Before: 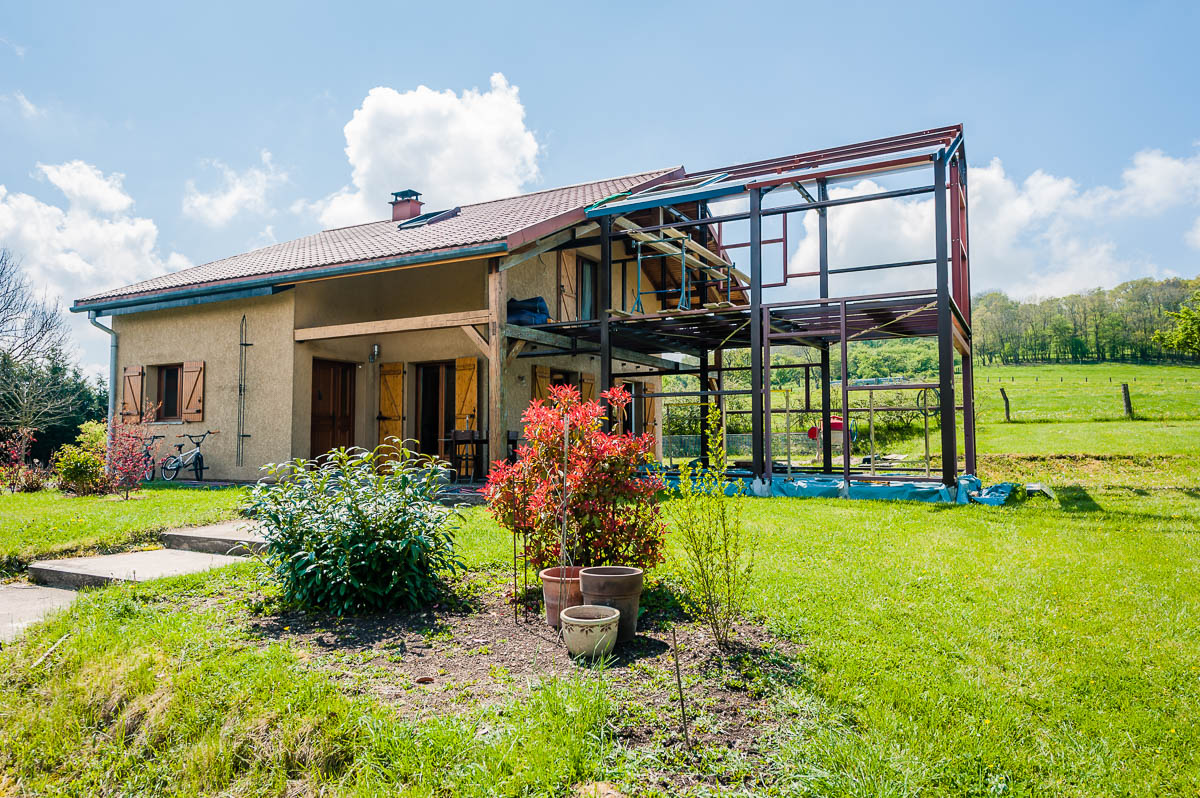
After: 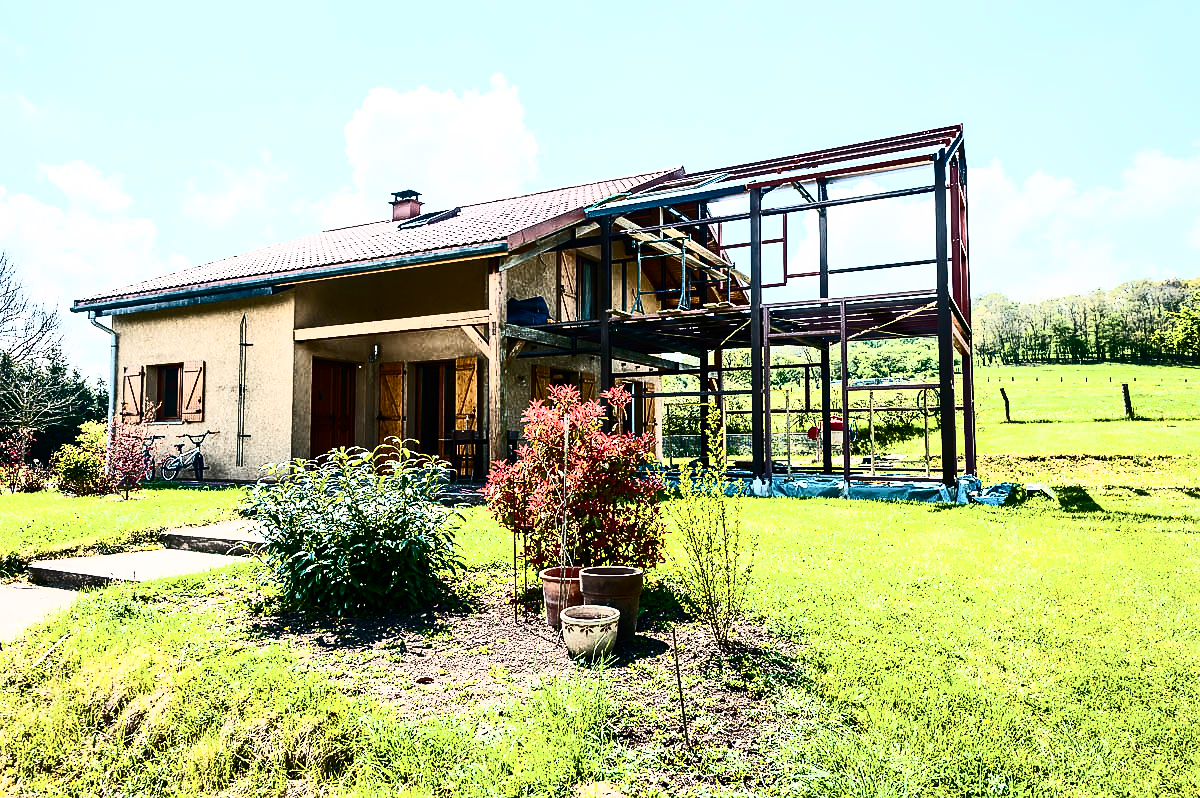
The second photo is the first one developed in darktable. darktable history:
sharpen: radius 0.979, amount 0.607
contrast brightness saturation: contrast 0.924, brightness 0.197
